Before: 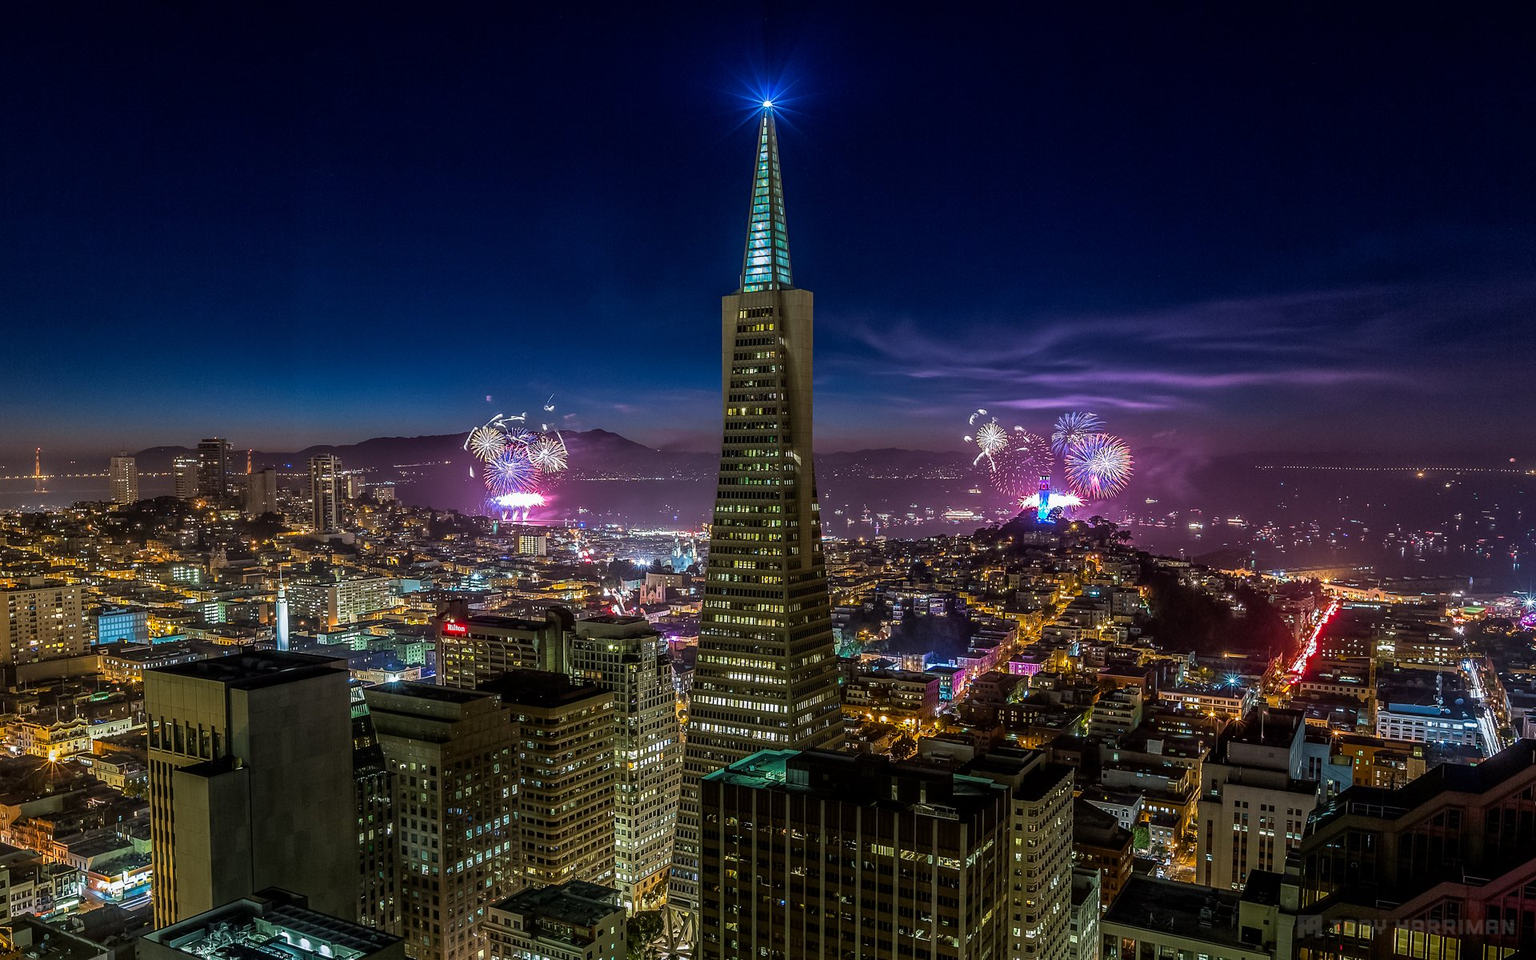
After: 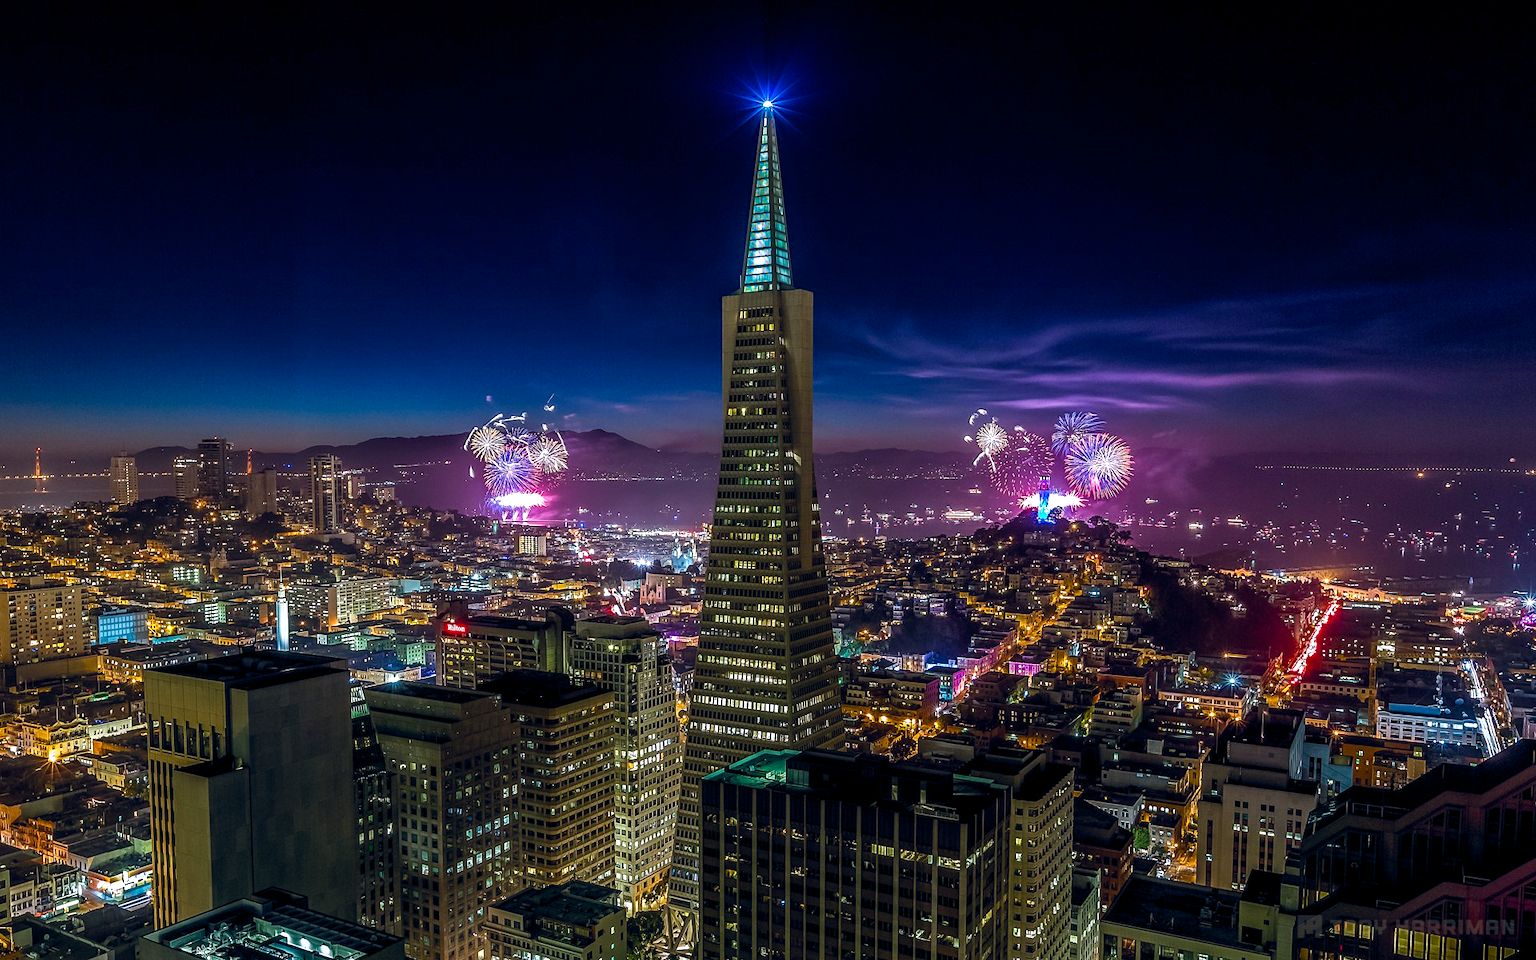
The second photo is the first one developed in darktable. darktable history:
color balance rgb: highlights gain › chroma 0.289%, highlights gain › hue 330.33°, global offset › chroma 0.091%, global offset › hue 251.55°, perceptual saturation grading › global saturation 20%, perceptual saturation grading › highlights -25.727%, perceptual saturation grading › shadows 24.879%, perceptual brilliance grading › global brilliance 1.68%, perceptual brilliance grading › highlights 8.754%, perceptual brilliance grading › shadows -4.364%, global vibrance 0.635%
